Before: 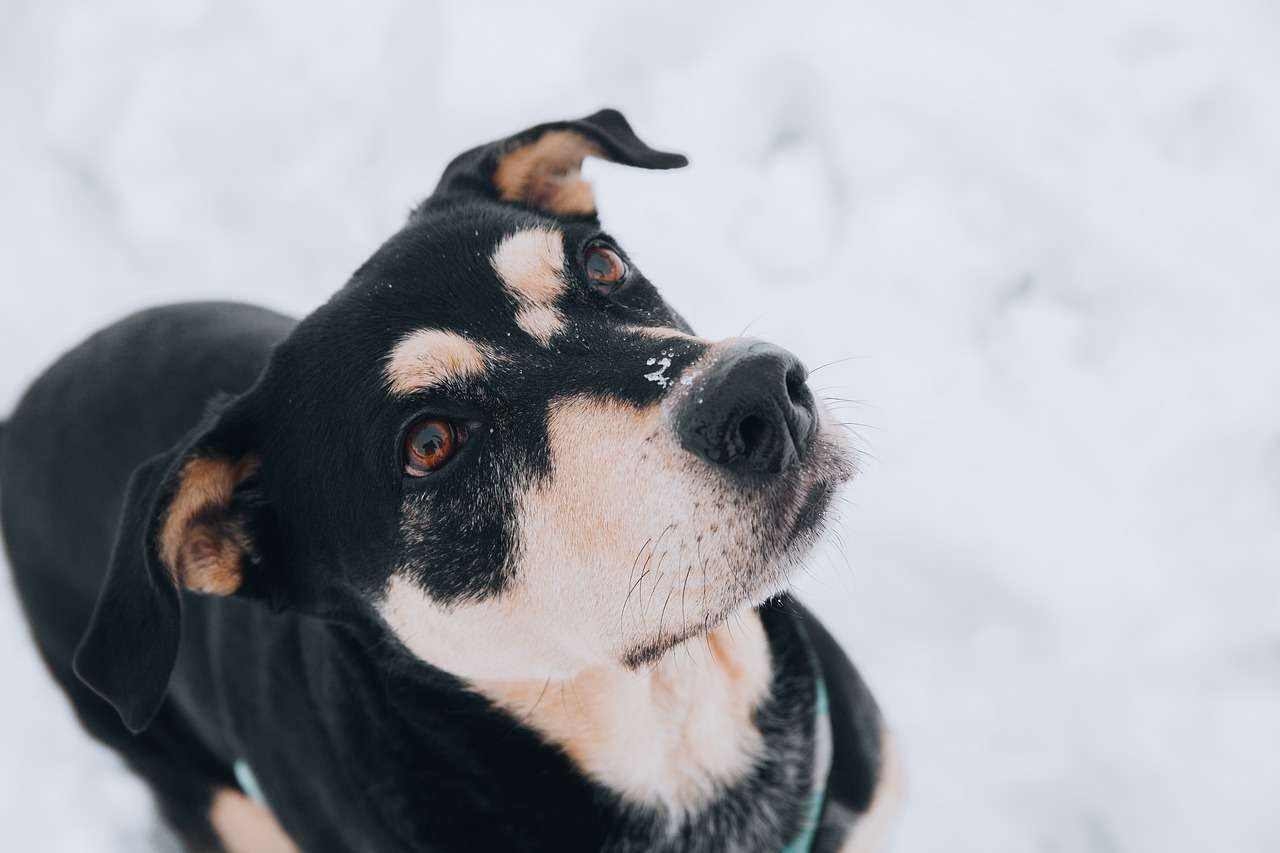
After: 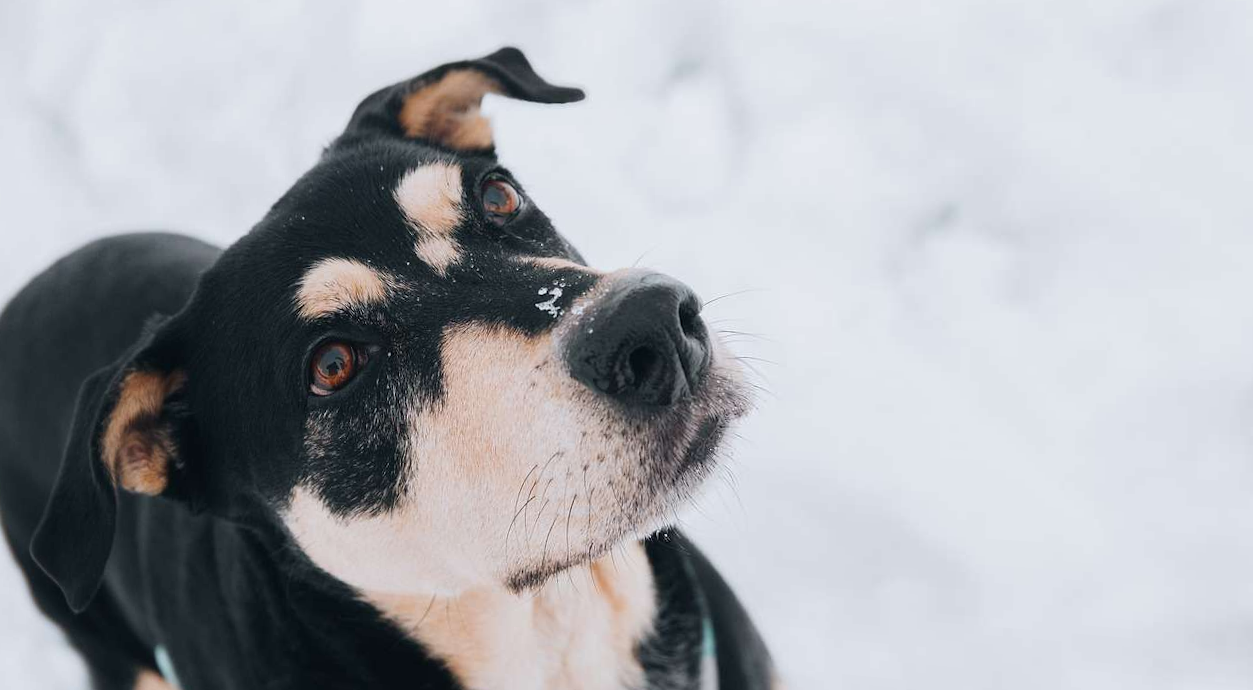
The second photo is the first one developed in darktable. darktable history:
crop and rotate: top 2.479%, bottom 3.018%
rotate and perspective: rotation 1.69°, lens shift (vertical) -0.023, lens shift (horizontal) -0.291, crop left 0.025, crop right 0.988, crop top 0.092, crop bottom 0.842
tone equalizer: on, module defaults
